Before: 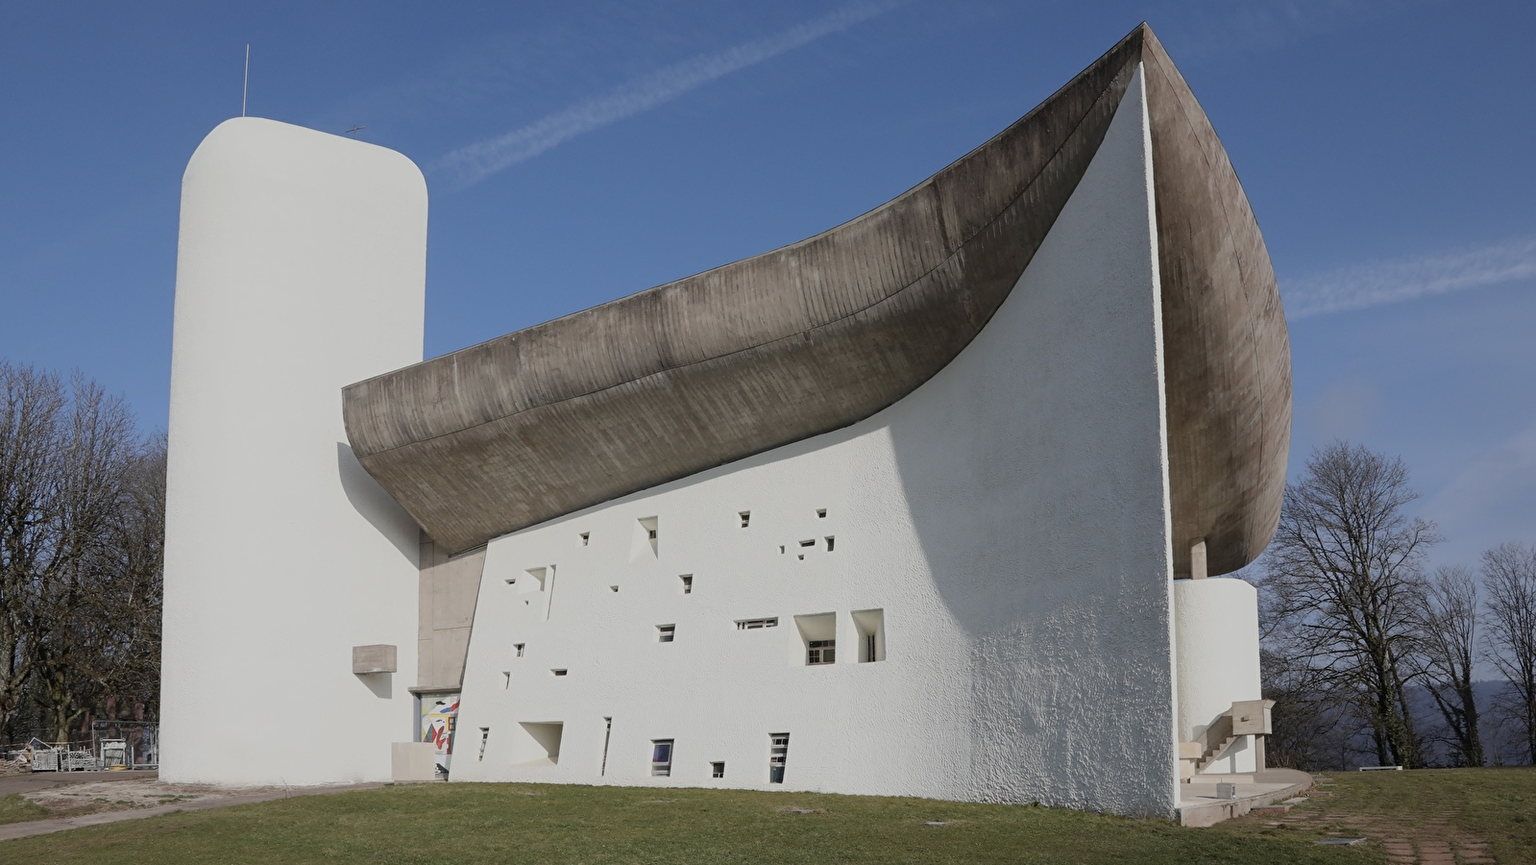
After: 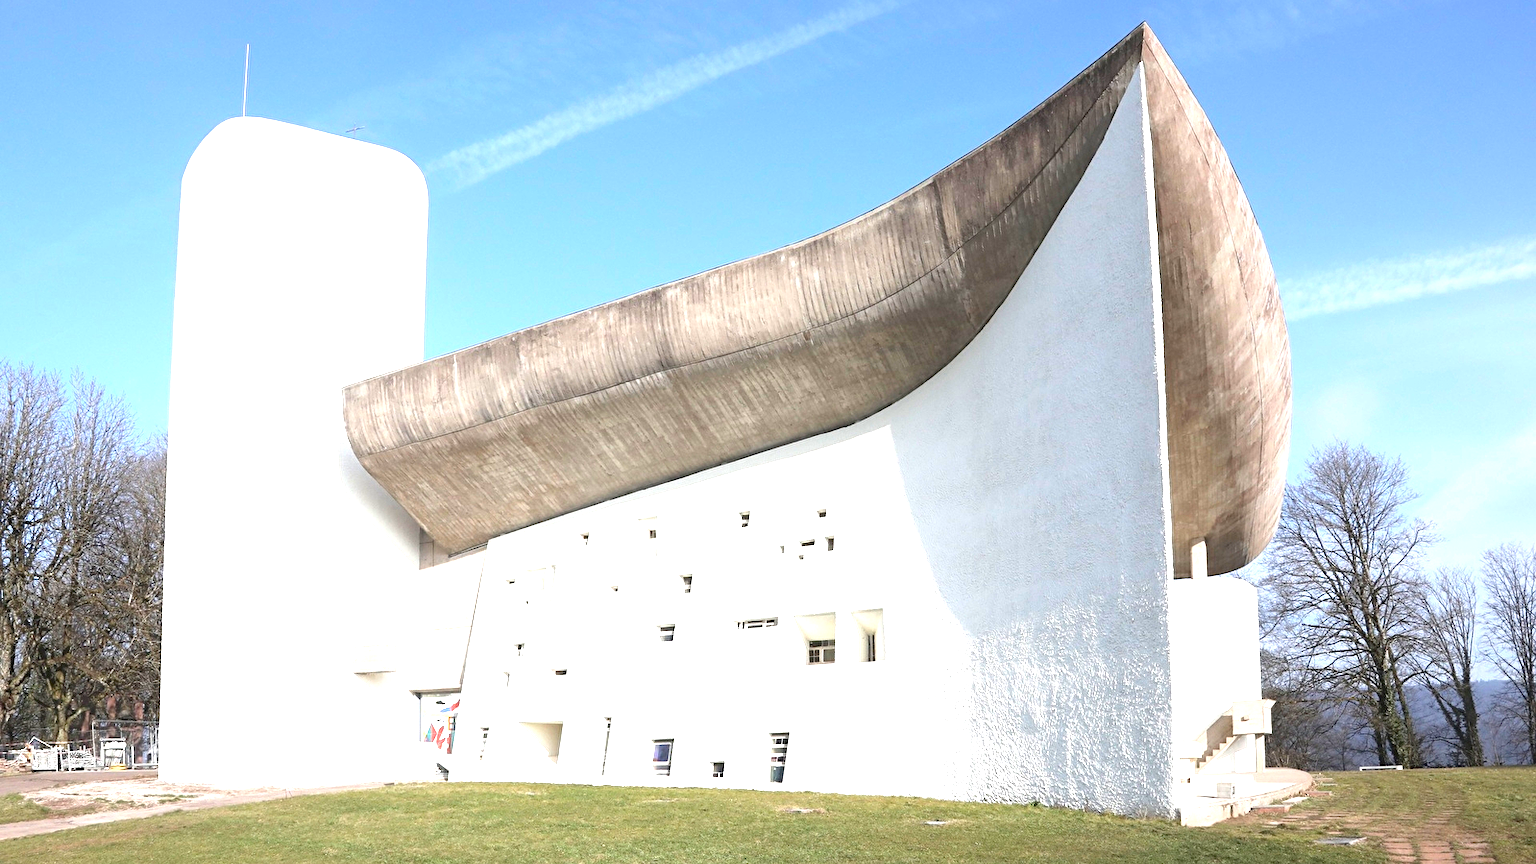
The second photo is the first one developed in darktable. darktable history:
exposure: black level correction 0, exposure 2.092 EV, compensate exposure bias true, compensate highlight preservation false
